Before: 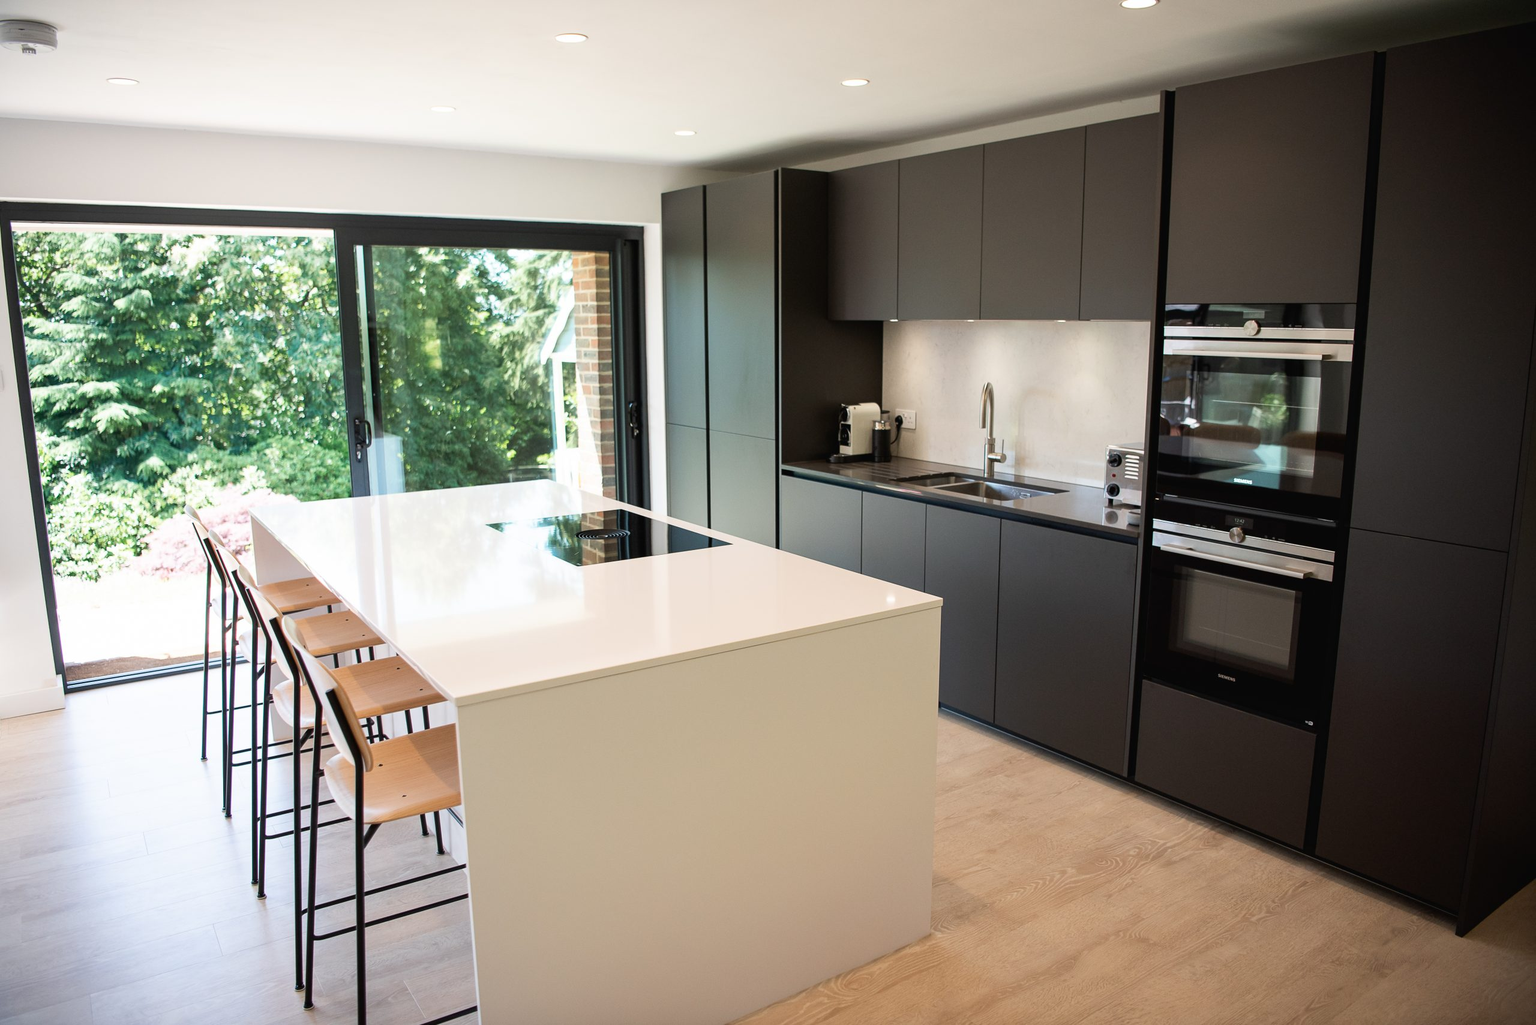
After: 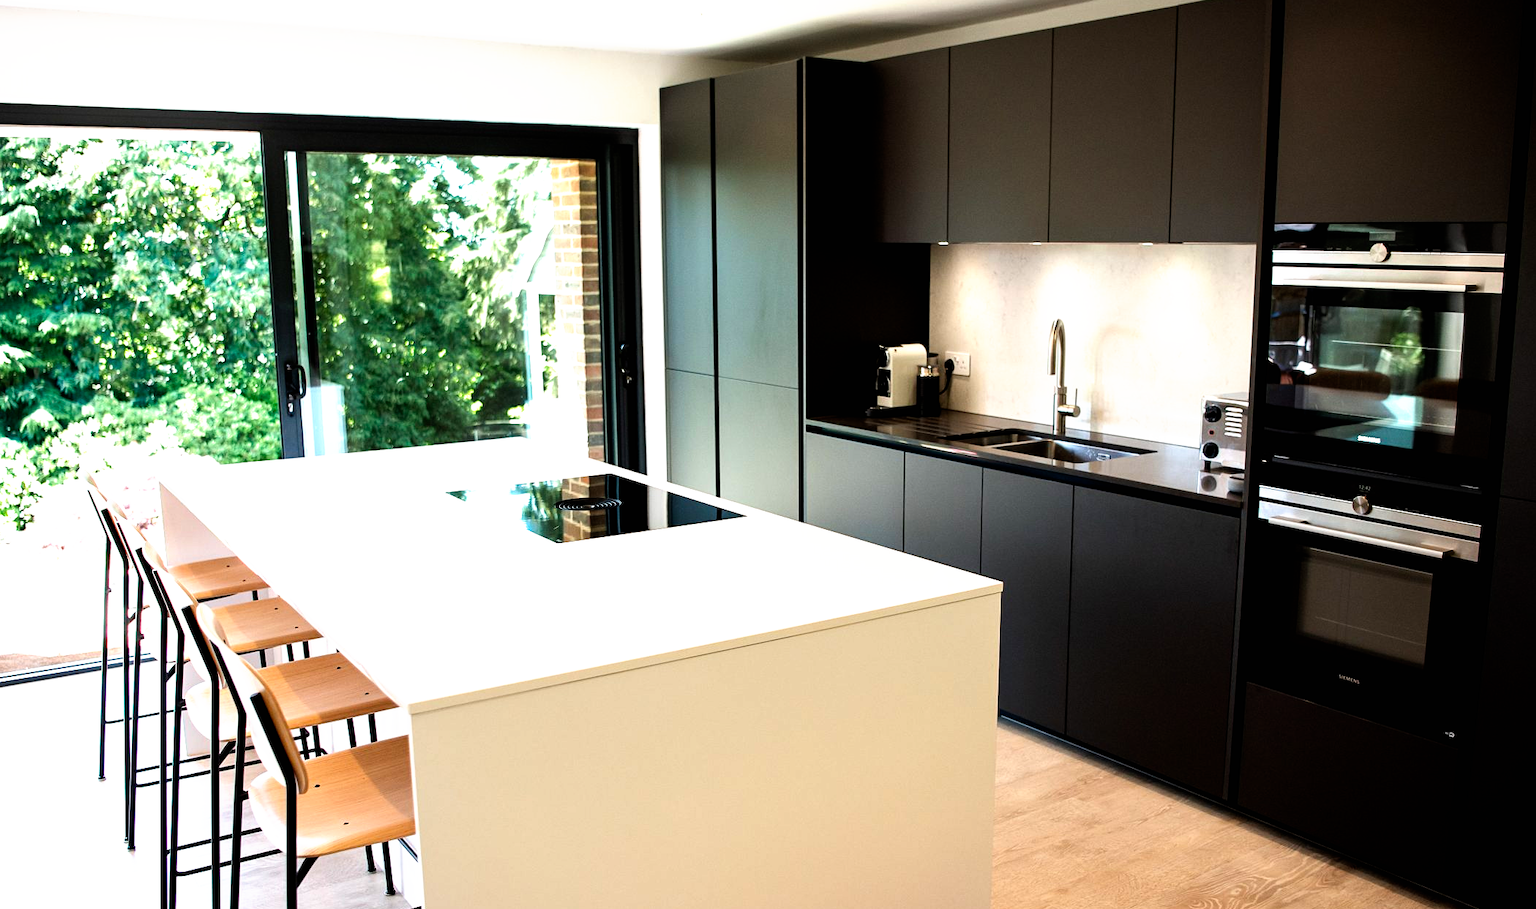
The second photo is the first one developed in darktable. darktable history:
crop: left 7.856%, top 11.836%, right 10.12%, bottom 15.387%
filmic rgb: black relative exposure -8.2 EV, white relative exposure 2.2 EV, threshold 3 EV, hardness 7.11, latitude 85.74%, contrast 1.696, highlights saturation mix -4%, shadows ↔ highlights balance -2.69%, preserve chrominance no, color science v5 (2021), contrast in shadows safe, contrast in highlights safe, enable highlight reconstruction true
white balance: emerald 1
